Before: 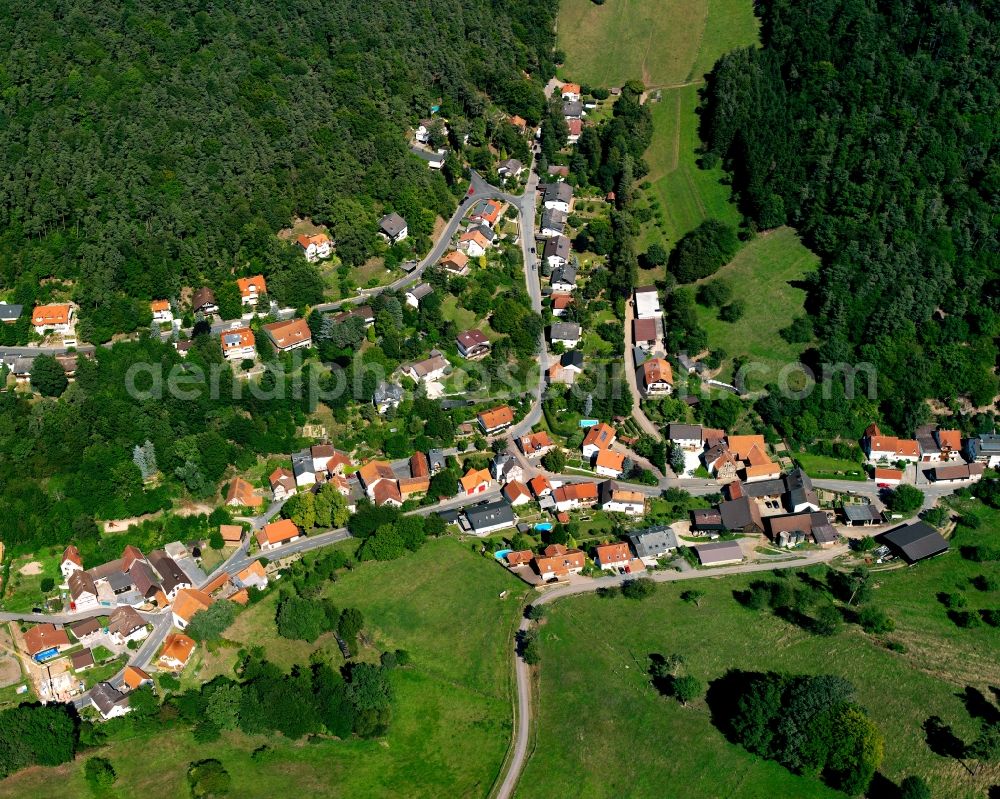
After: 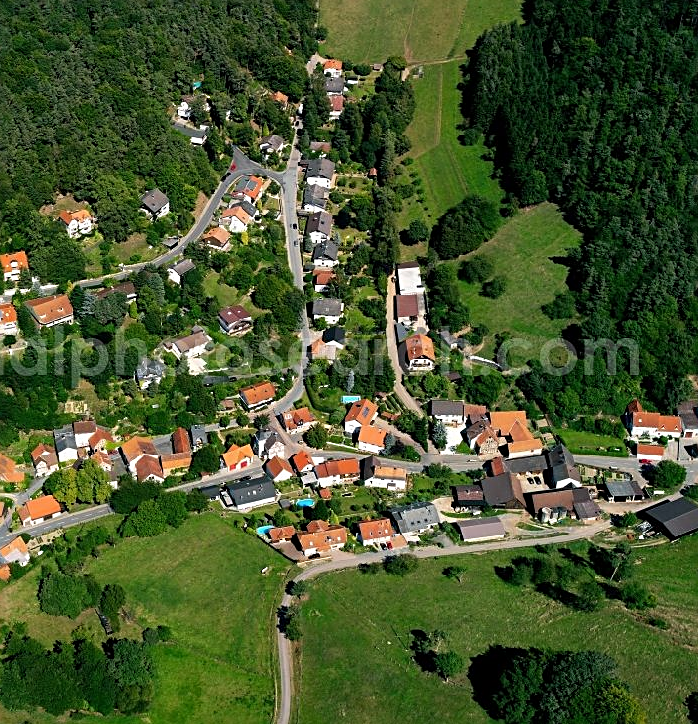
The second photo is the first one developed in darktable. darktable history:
sharpen: on, module defaults
crop and rotate: left 23.857%, top 3.077%, right 6.327%, bottom 6.213%
